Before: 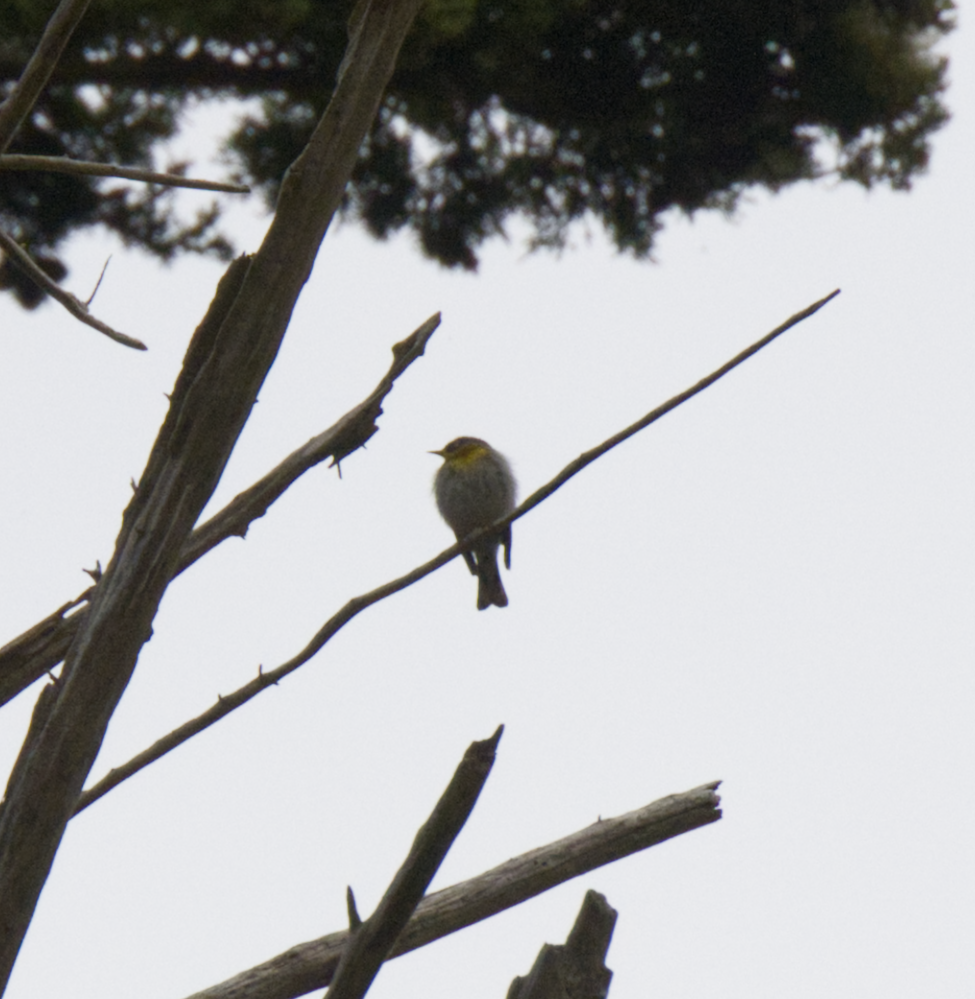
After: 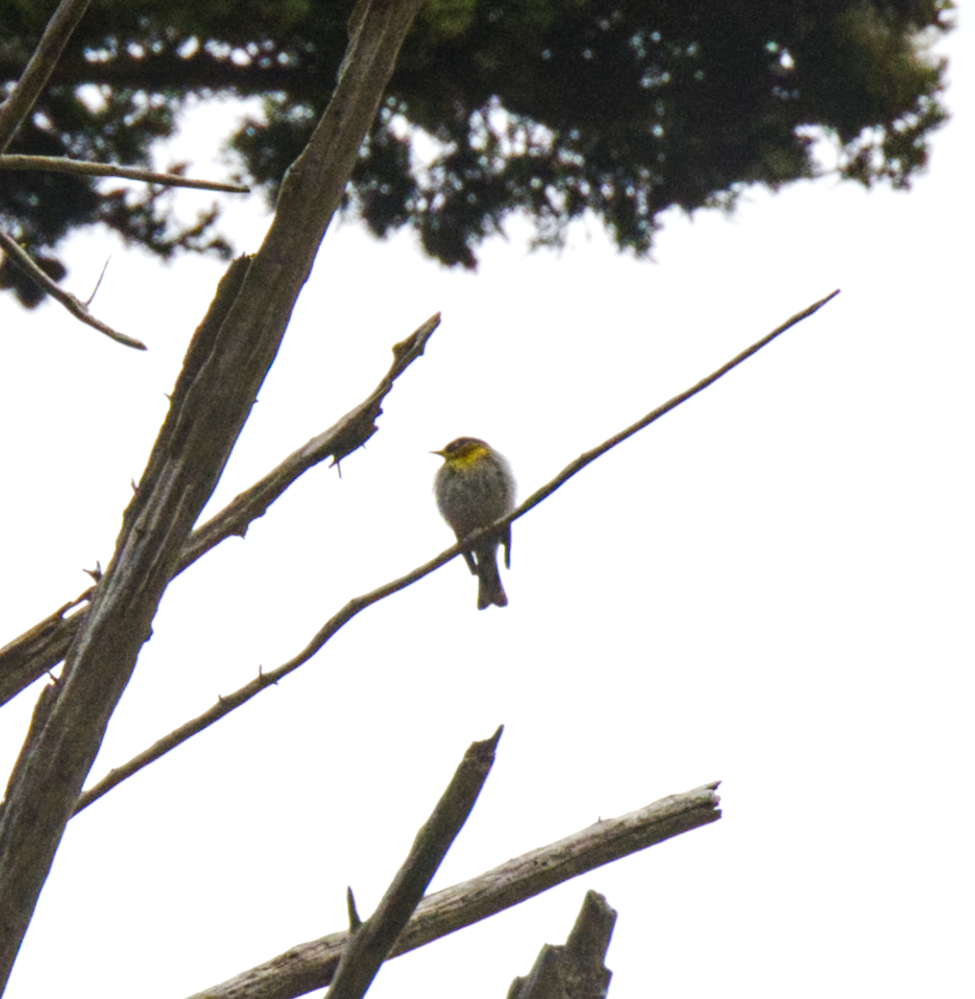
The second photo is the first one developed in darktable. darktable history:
exposure: black level correction 0, exposure 0.694 EV, compensate highlight preservation false
local contrast: on, module defaults
tone curve: curves: ch0 [(0, 0) (0.003, 0.008) (0.011, 0.011) (0.025, 0.018) (0.044, 0.028) (0.069, 0.039) (0.1, 0.056) (0.136, 0.081) (0.177, 0.118) (0.224, 0.164) (0.277, 0.223) (0.335, 0.3) (0.399, 0.399) (0.468, 0.51) (0.543, 0.618) (0.623, 0.71) (0.709, 0.79) (0.801, 0.865) (0.898, 0.93) (1, 1)], preserve colors none
